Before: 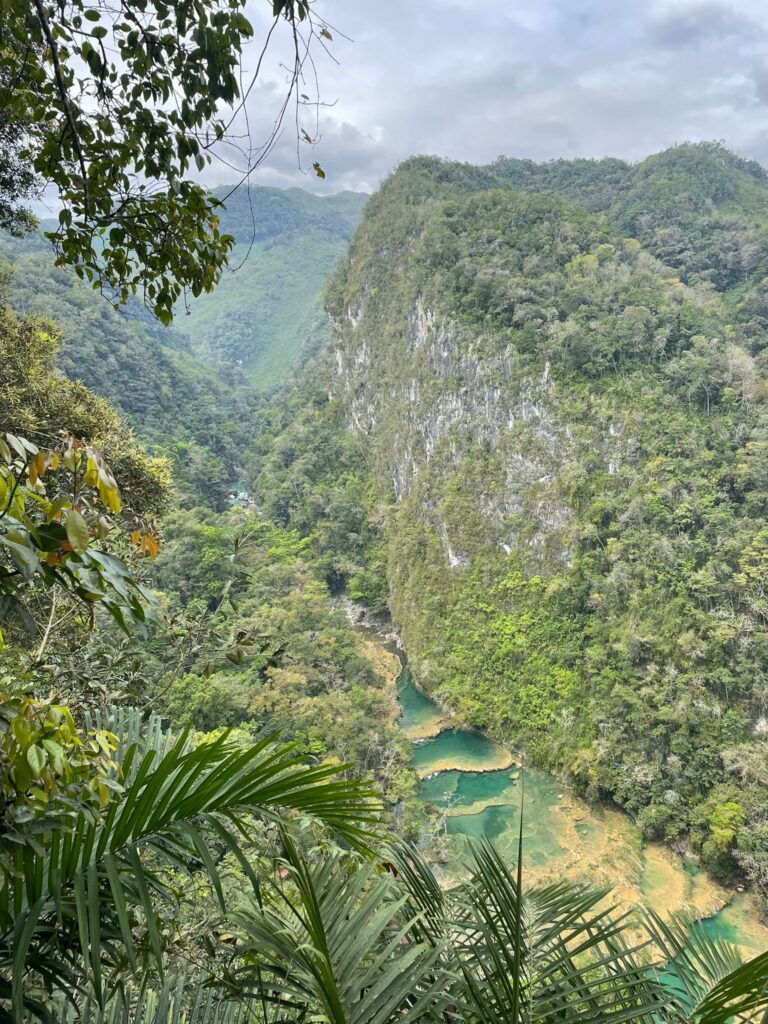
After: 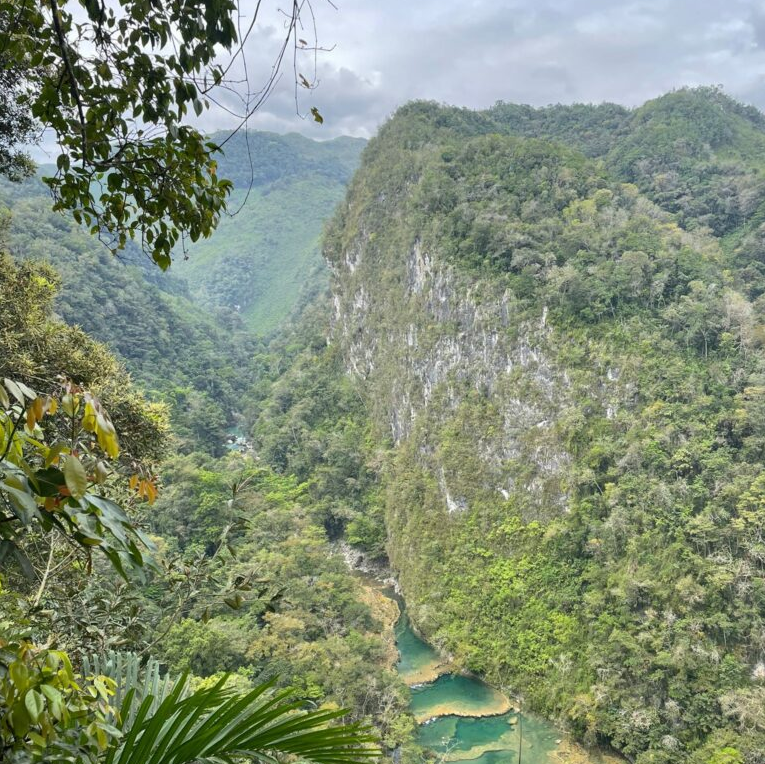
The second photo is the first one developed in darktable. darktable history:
crop: left 0.314%, top 5.465%, bottom 19.916%
exposure: exposure -0.012 EV, compensate highlight preservation false
